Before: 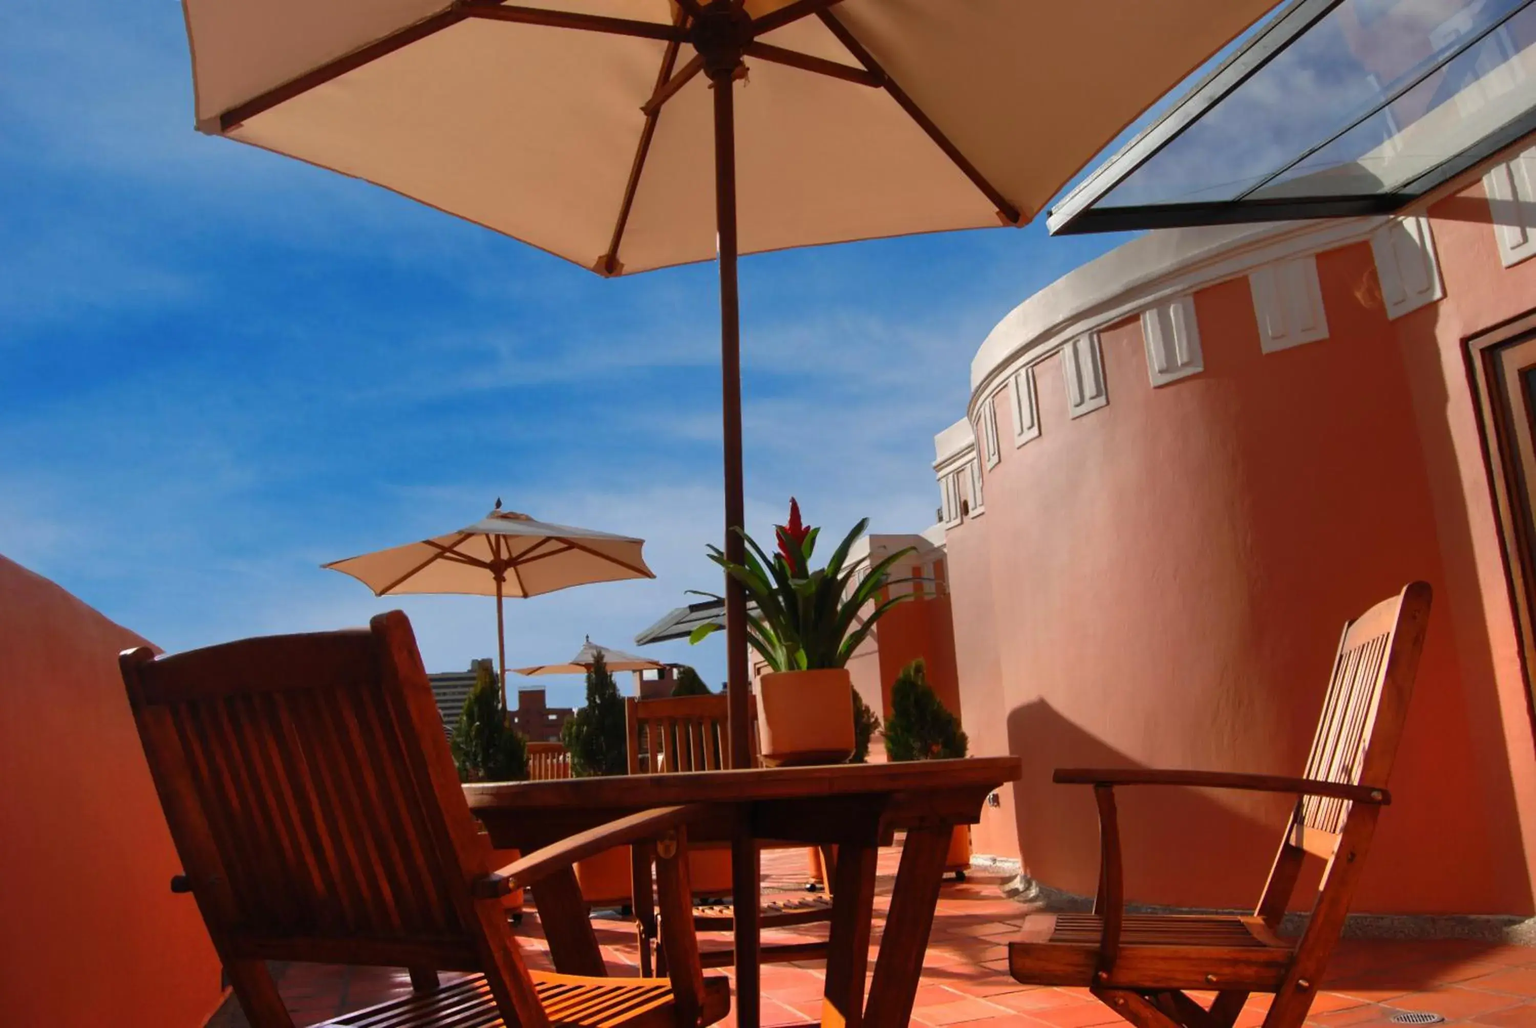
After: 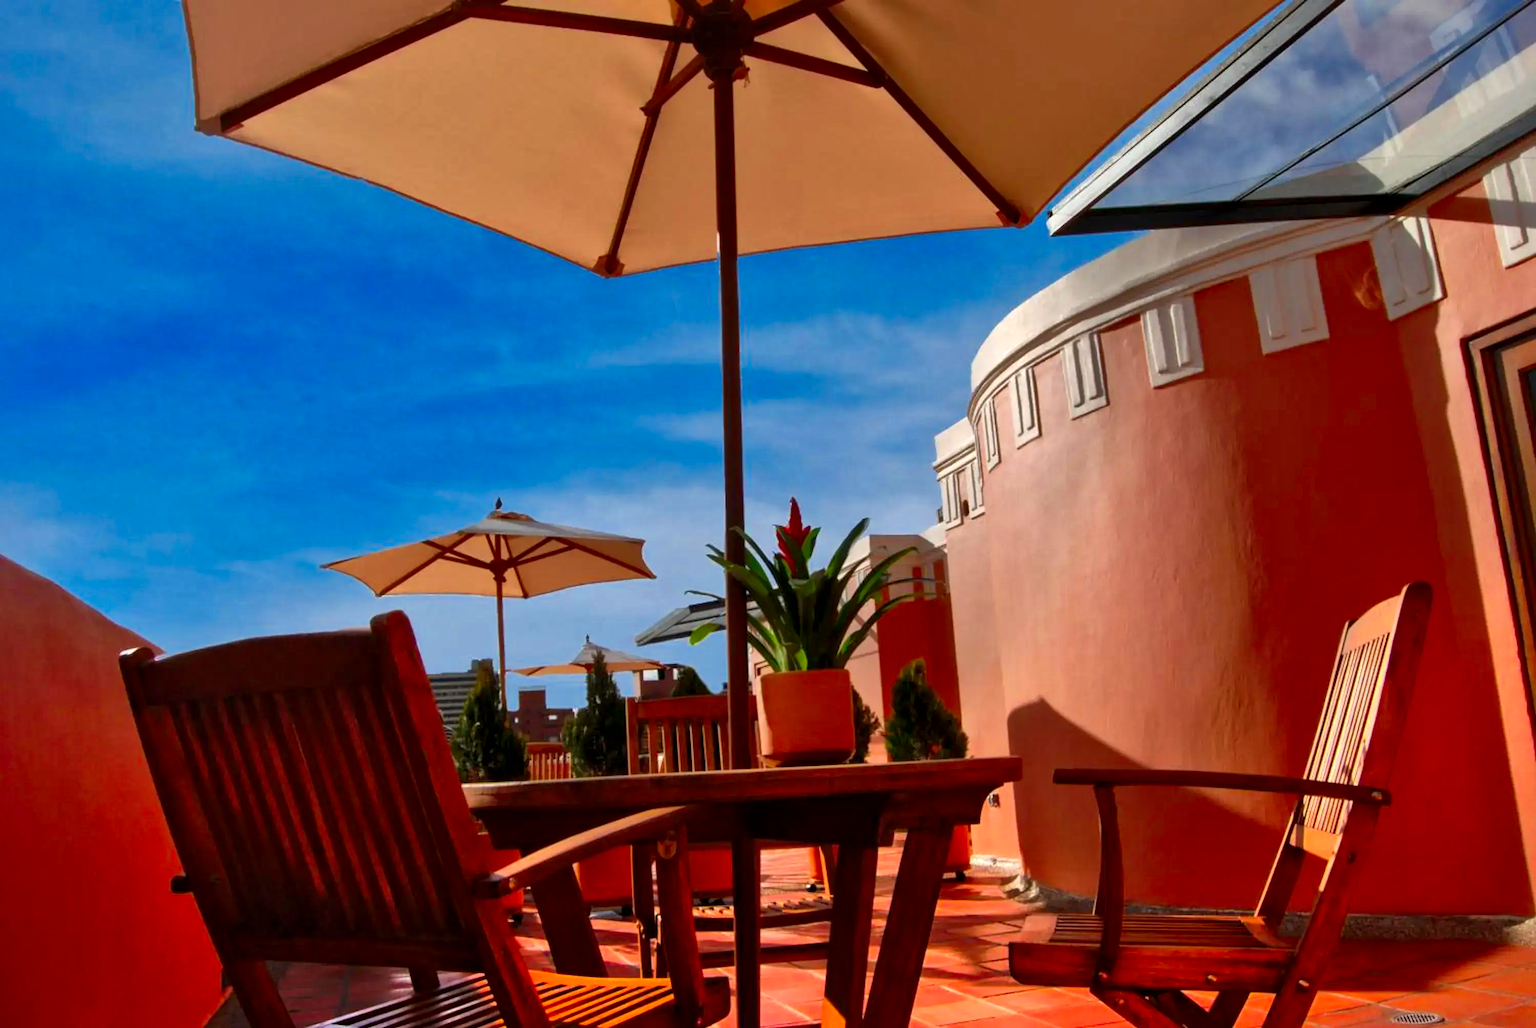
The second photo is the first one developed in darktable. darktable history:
local contrast: mode bilateral grid, contrast 20, coarseness 50, detail 161%, midtone range 0.2
color zones: curves: ch0 [(0, 0.613) (0.01, 0.613) (0.245, 0.448) (0.498, 0.529) (0.642, 0.665) (0.879, 0.777) (0.99, 0.613)]; ch1 [(0, 0) (0.143, 0) (0.286, 0) (0.429, 0) (0.571, 0) (0.714, 0) (0.857, 0)], mix -138.01%
